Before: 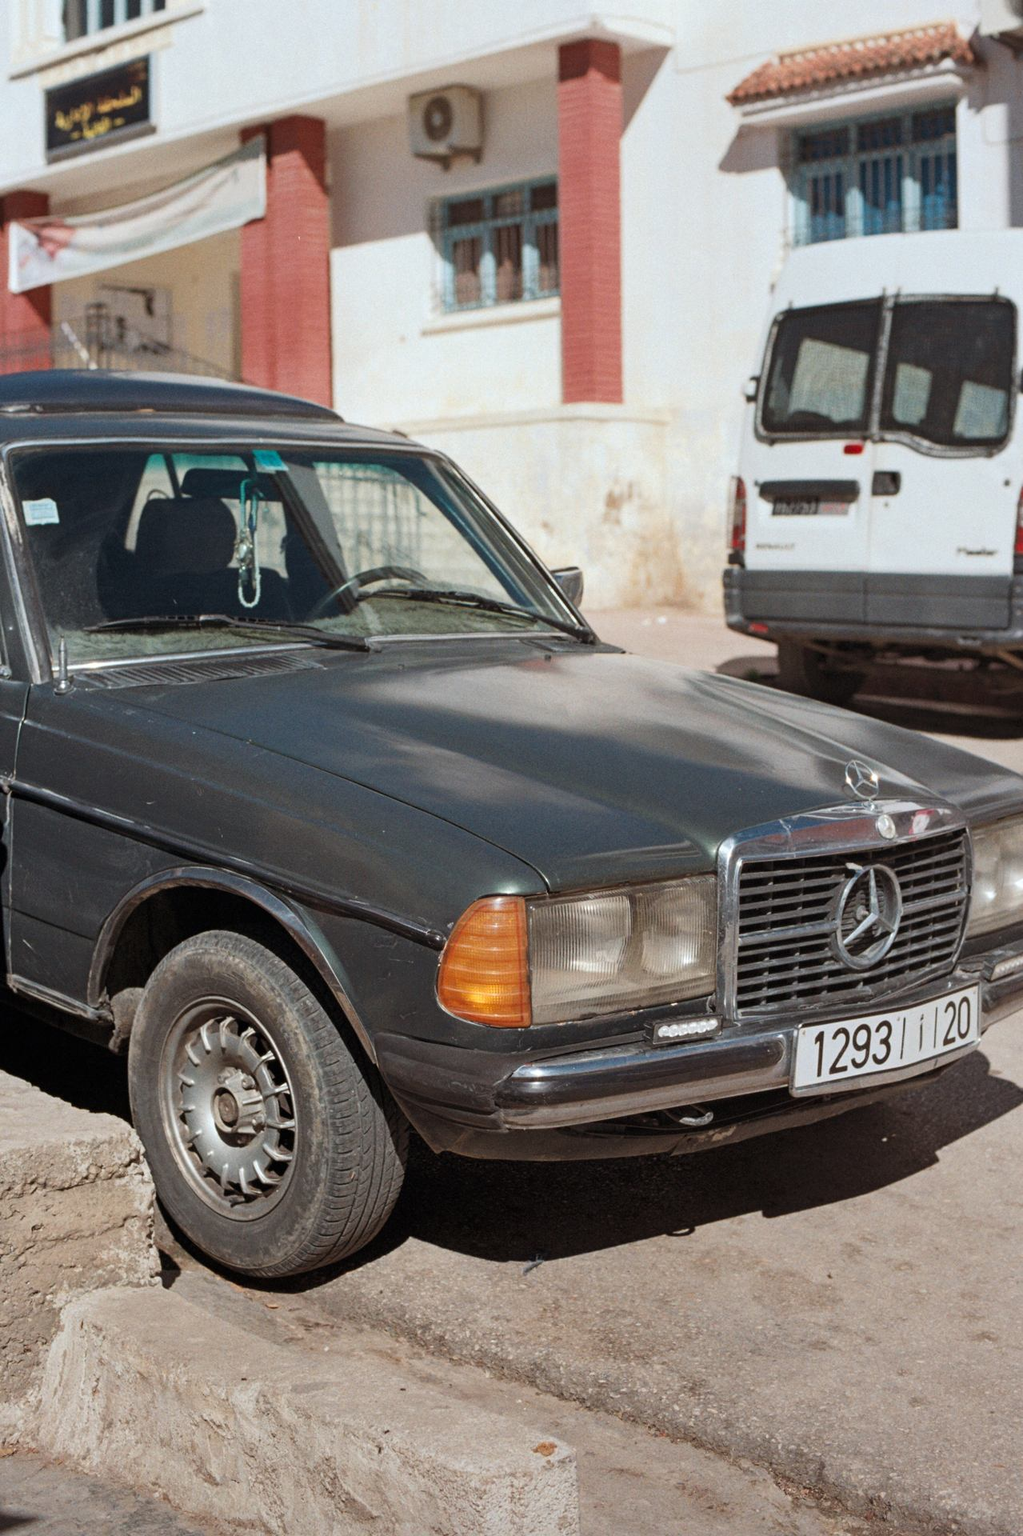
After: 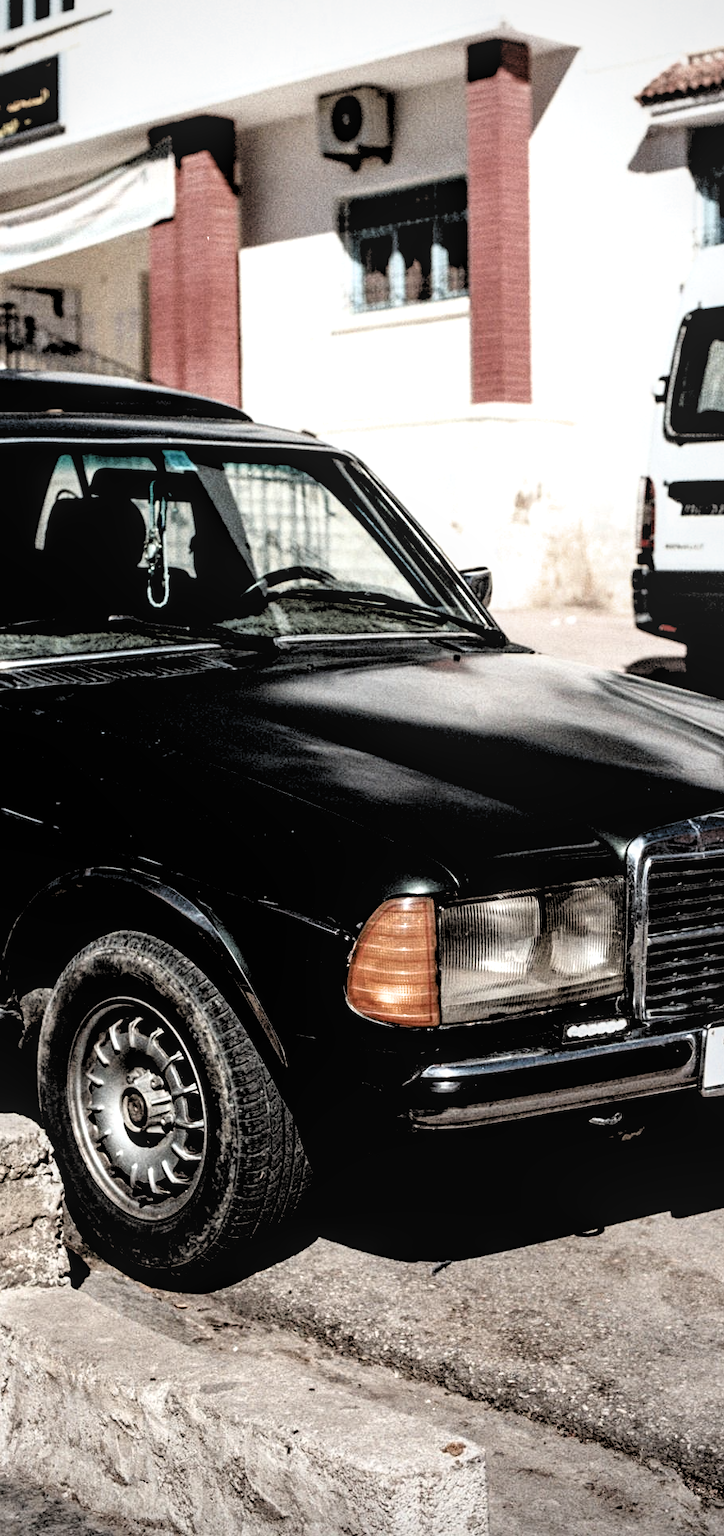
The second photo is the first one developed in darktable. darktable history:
crop and rotate: left 8.932%, right 20.303%
local contrast: on, module defaults
filmic rgb: black relative exposure -1.14 EV, white relative exposure 2.05 EV, hardness 1.49, contrast 2.25, color science v6 (2022)
levels: levels [0.029, 0.545, 0.971]
color balance rgb: perceptual saturation grading › global saturation -10.096%, perceptual saturation grading › highlights -27.071%, perceptual saturation grading › shadows 21.028%, global vibrance 19.325%
vignetting: brightness -0.4, saturation -0.3
